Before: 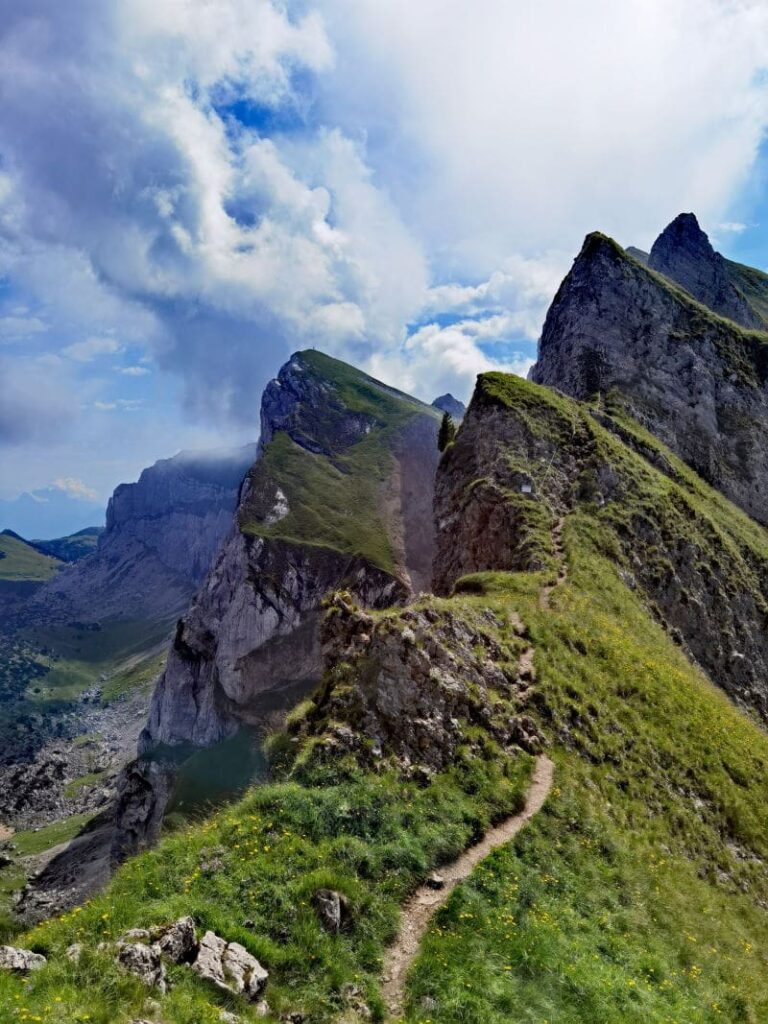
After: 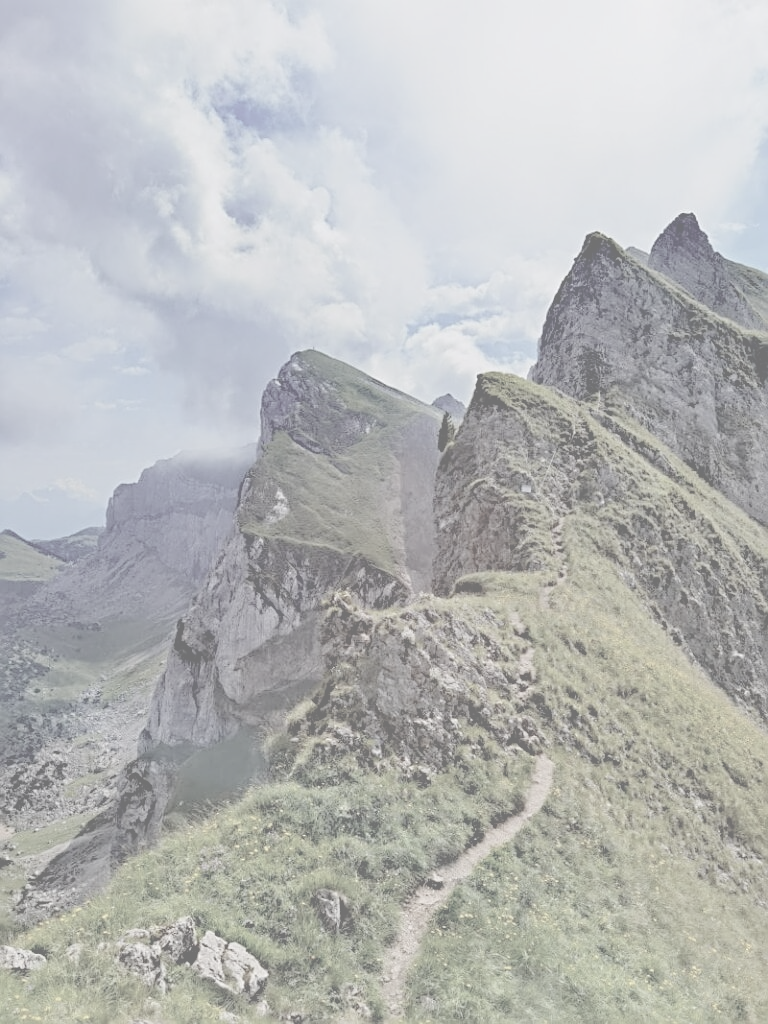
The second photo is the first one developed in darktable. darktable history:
contrast brightness saturation: contrast -0.31, brightness 0.759, saturation -0.778
sharpen: on, module defaults
exposure: black level correction 0.002, exposure 0.149 EV, compensate highlight preservation false
